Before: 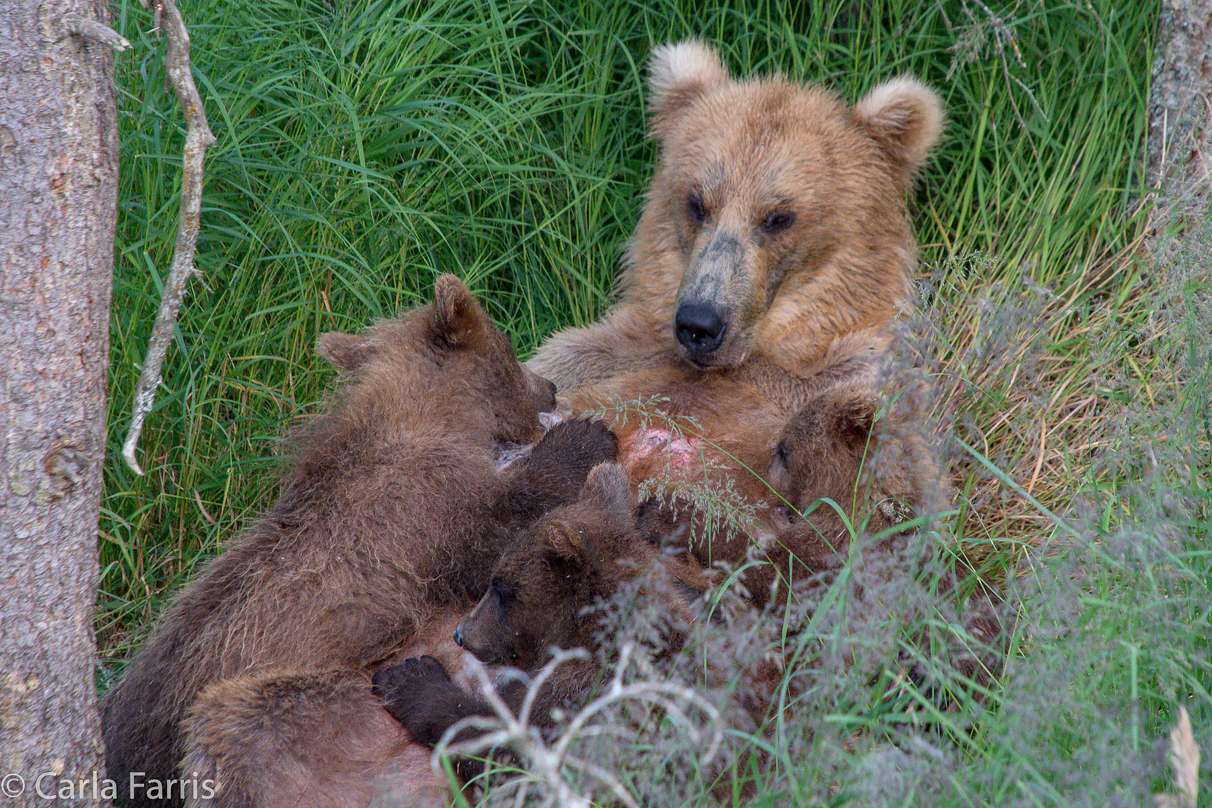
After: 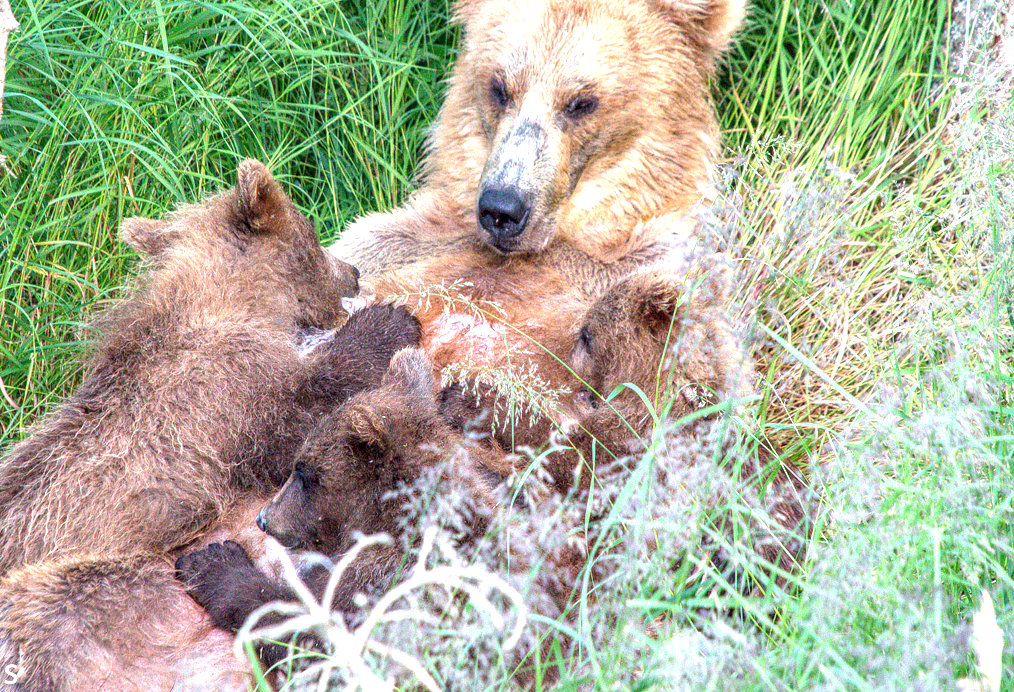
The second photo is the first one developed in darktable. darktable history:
exposure: black level correction 0, exposure 1.7 EV, compensate exposure bias true, compensate highlight preservation false
crop: left 16.315%, top 14.246%
local contrast: on, module defaults
